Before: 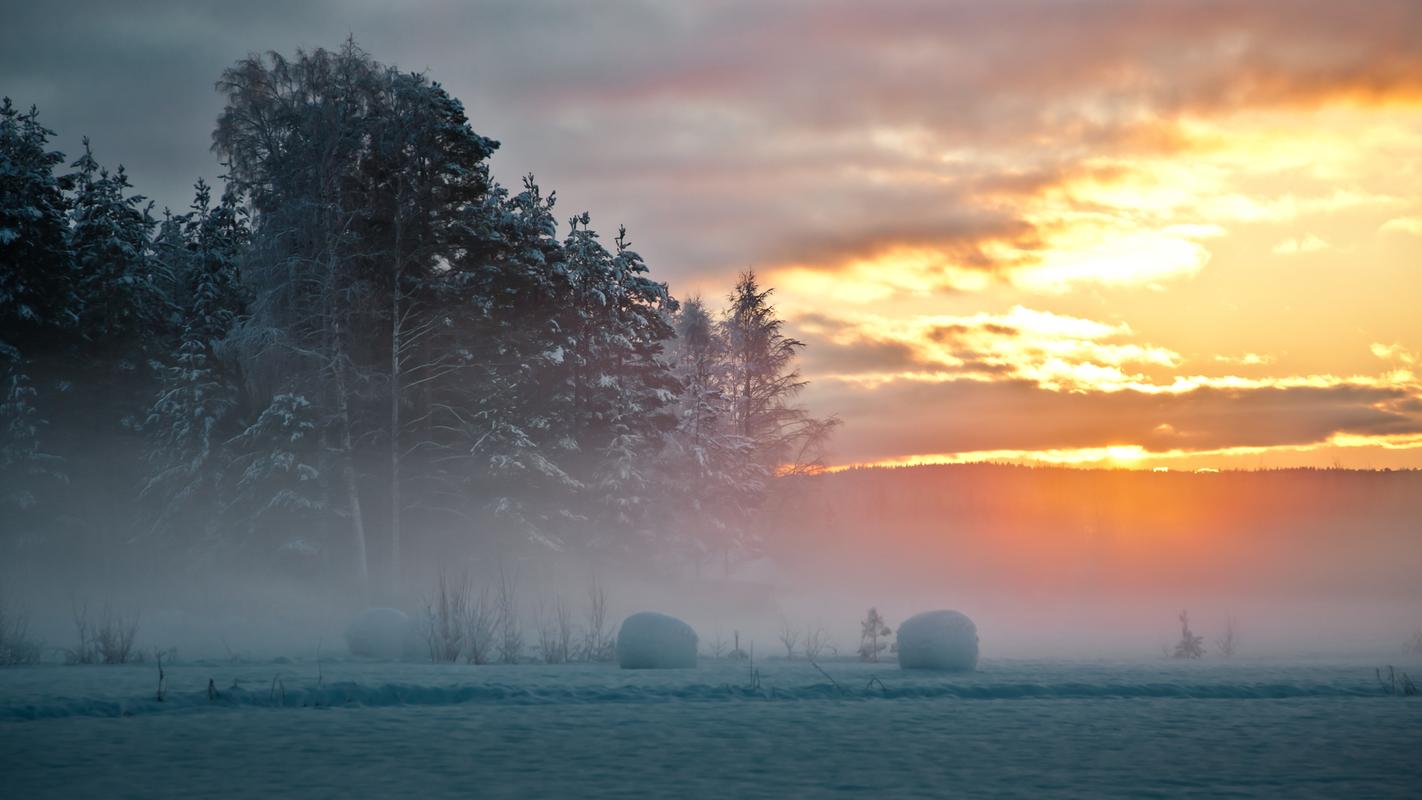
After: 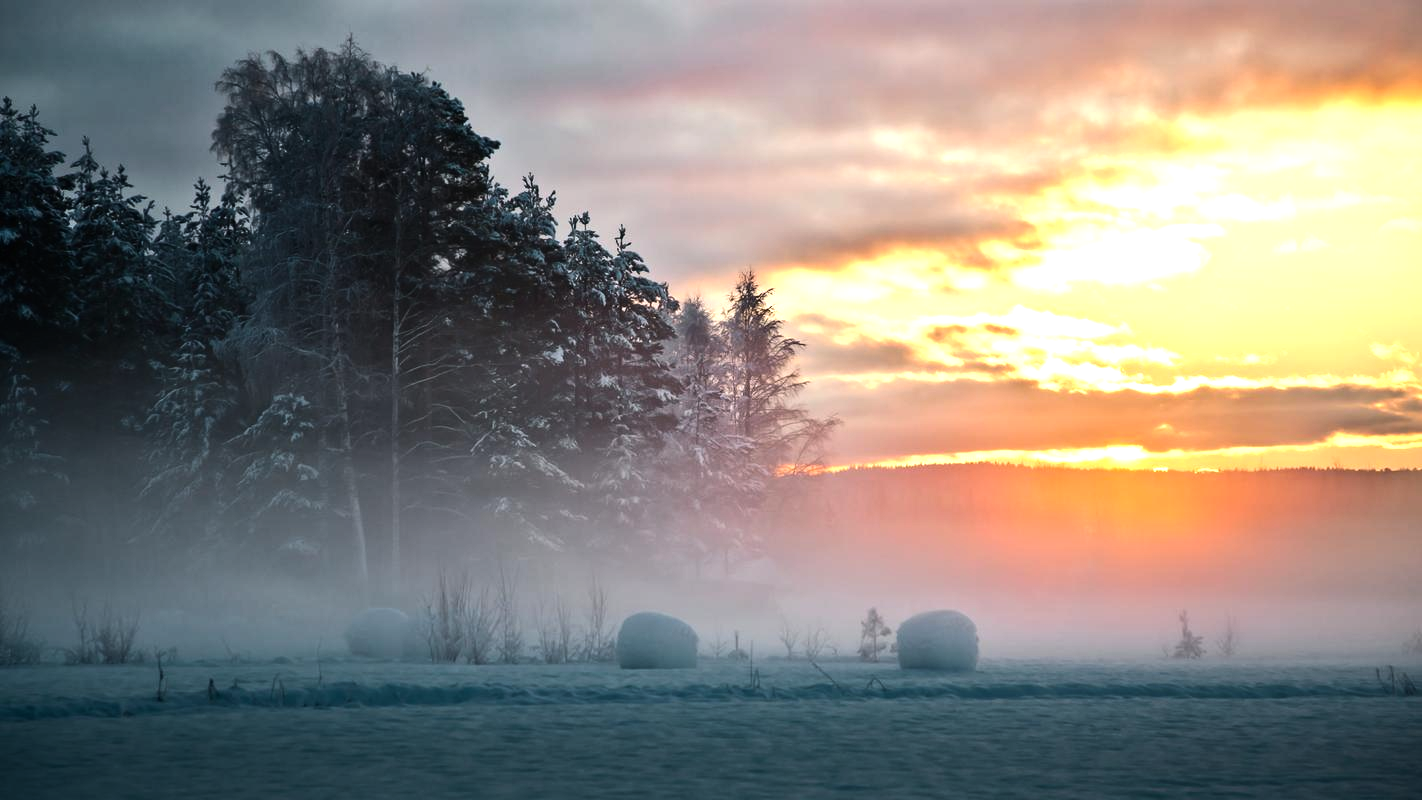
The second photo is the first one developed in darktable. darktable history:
tone equalizer: -8 EV -0.778 EV, -7 EV -0.737 EV, -6 EV -0.614 EV, -5 EV -0.416 EV, -3 EV 0.37 EV, -2 EV 0.6 EV, -1 EV 0.687 EV, +0 EV 0.721 EV, edges refinement/feathering 500, mask exposure compensation -1.57 EV, preserve details no
